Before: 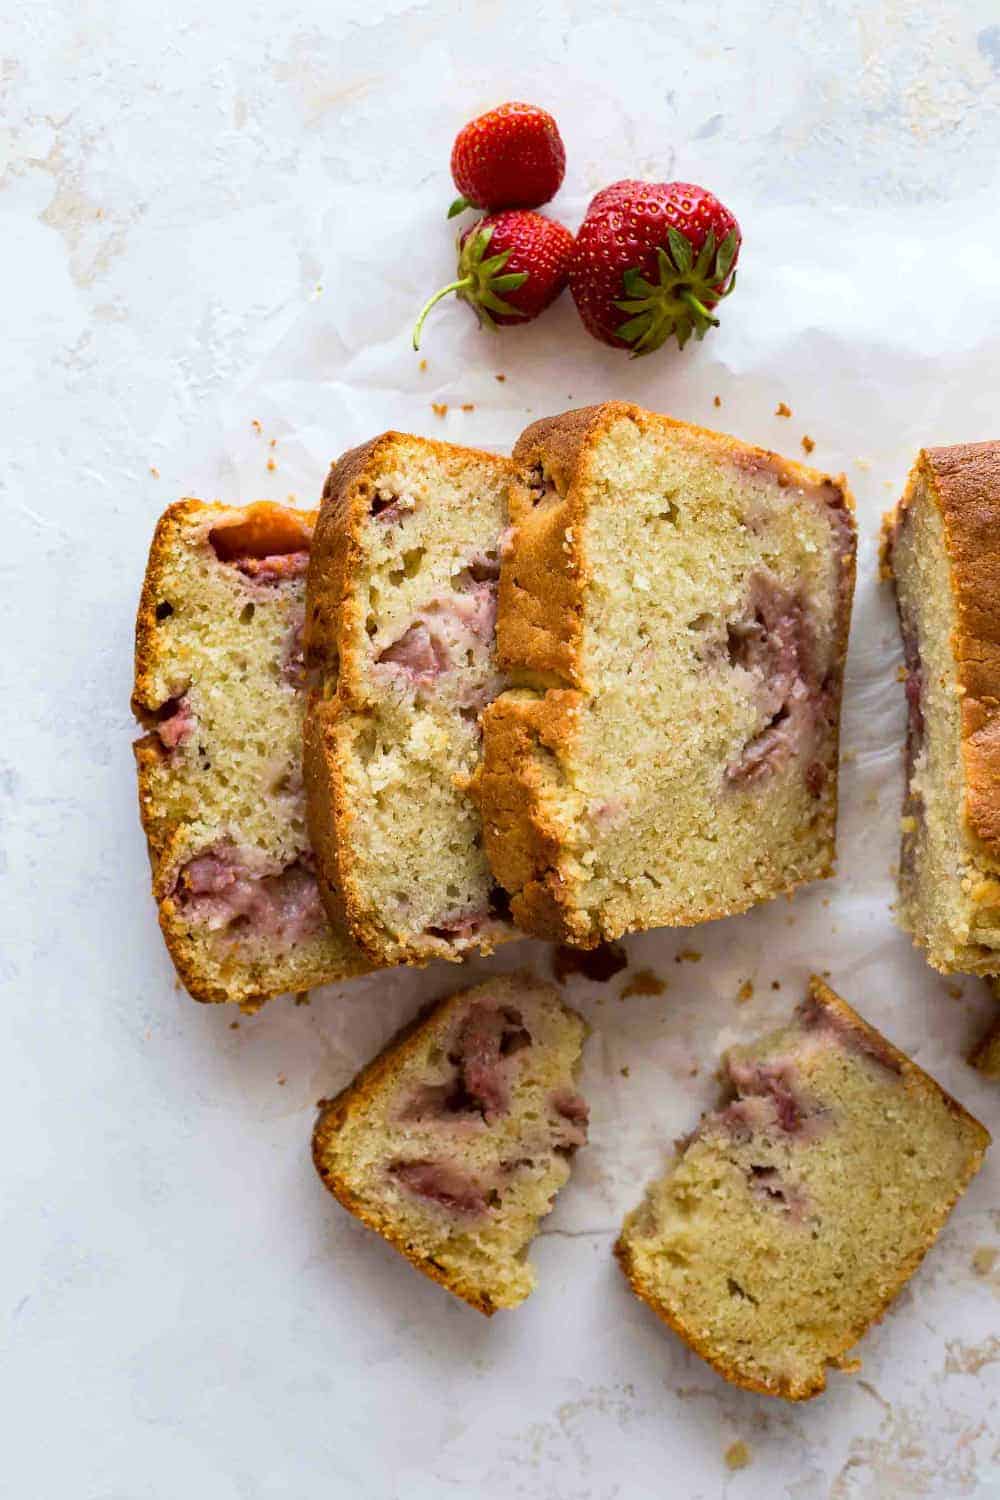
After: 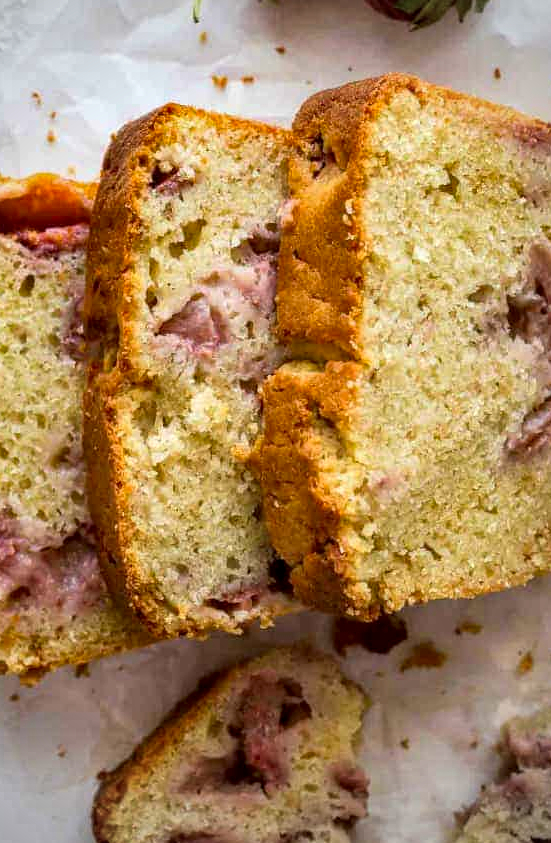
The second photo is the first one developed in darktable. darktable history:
crop and rotate: left 22.076%, top 21.923%, right 22.82%, bottom 21.859%
vignetting: on, module defaults
shadows and highlights: shadows -88.34, highlights -36.48, soften with gaussian
local contrast: on, module defaults
contrast brightness saturation: saturation 0.103
